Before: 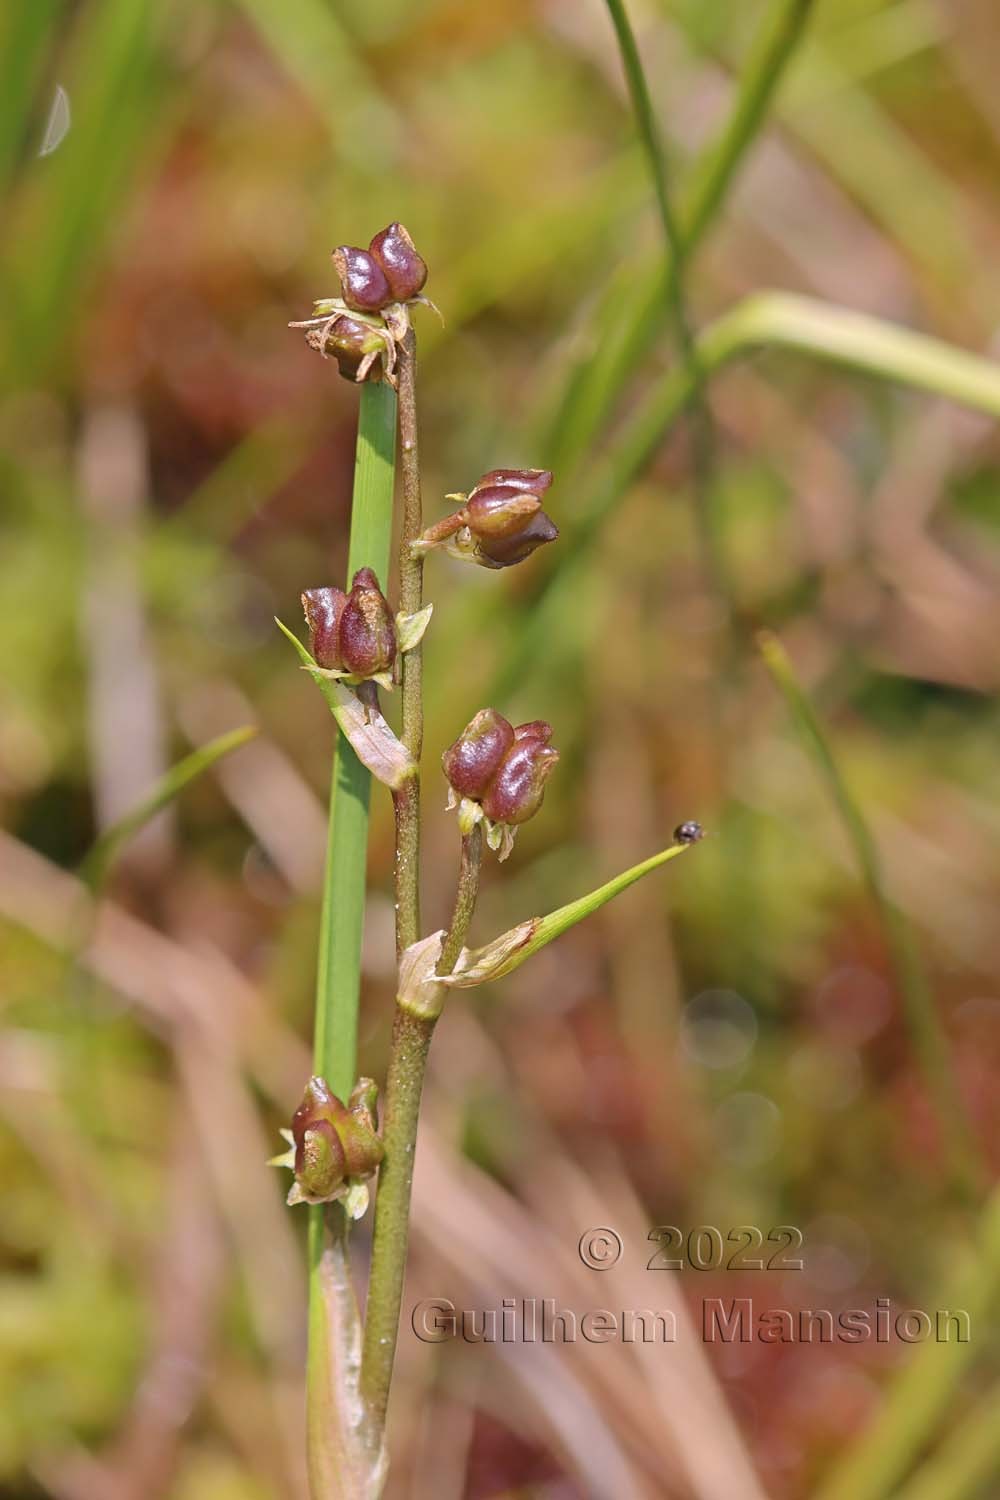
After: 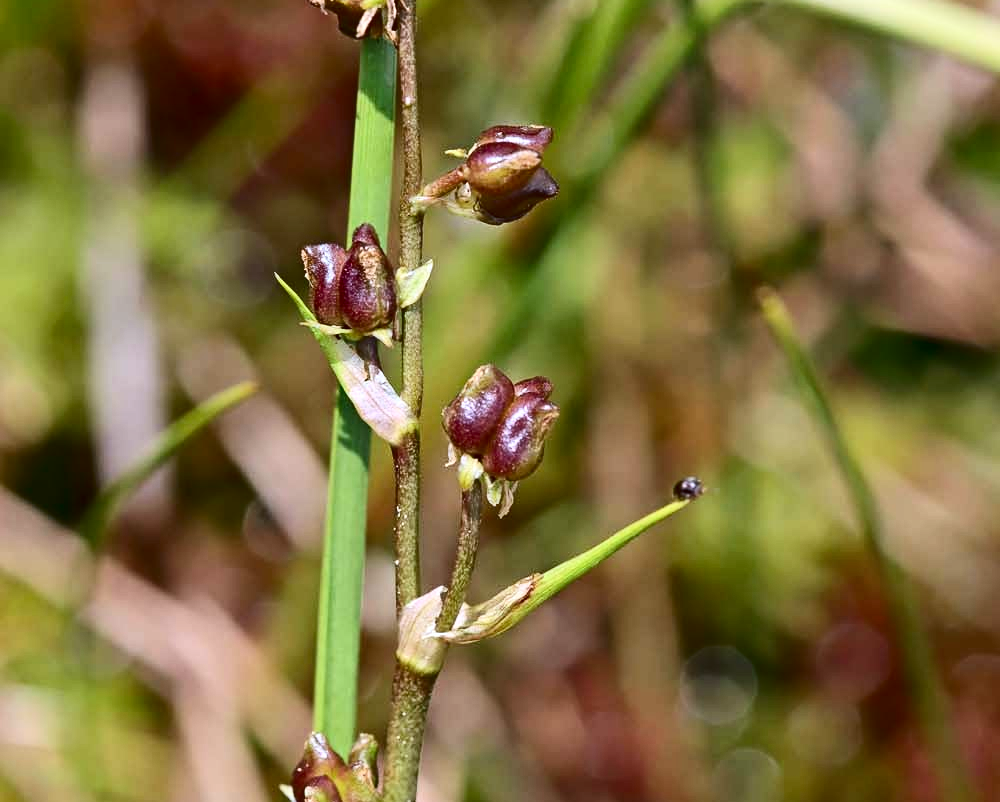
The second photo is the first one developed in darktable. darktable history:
color calibration: illuminant custom, x 0.368, y 0.373, temperature 4350.41 K
crop and rotate: top 22.971%, bottom 23.547%
contrast brightness saturation: contrast 0.319, brightness -0.068, saturation 0.174
local contrast: highlights 106%, shadows 98%, detail 119%, midtone range 0.2
